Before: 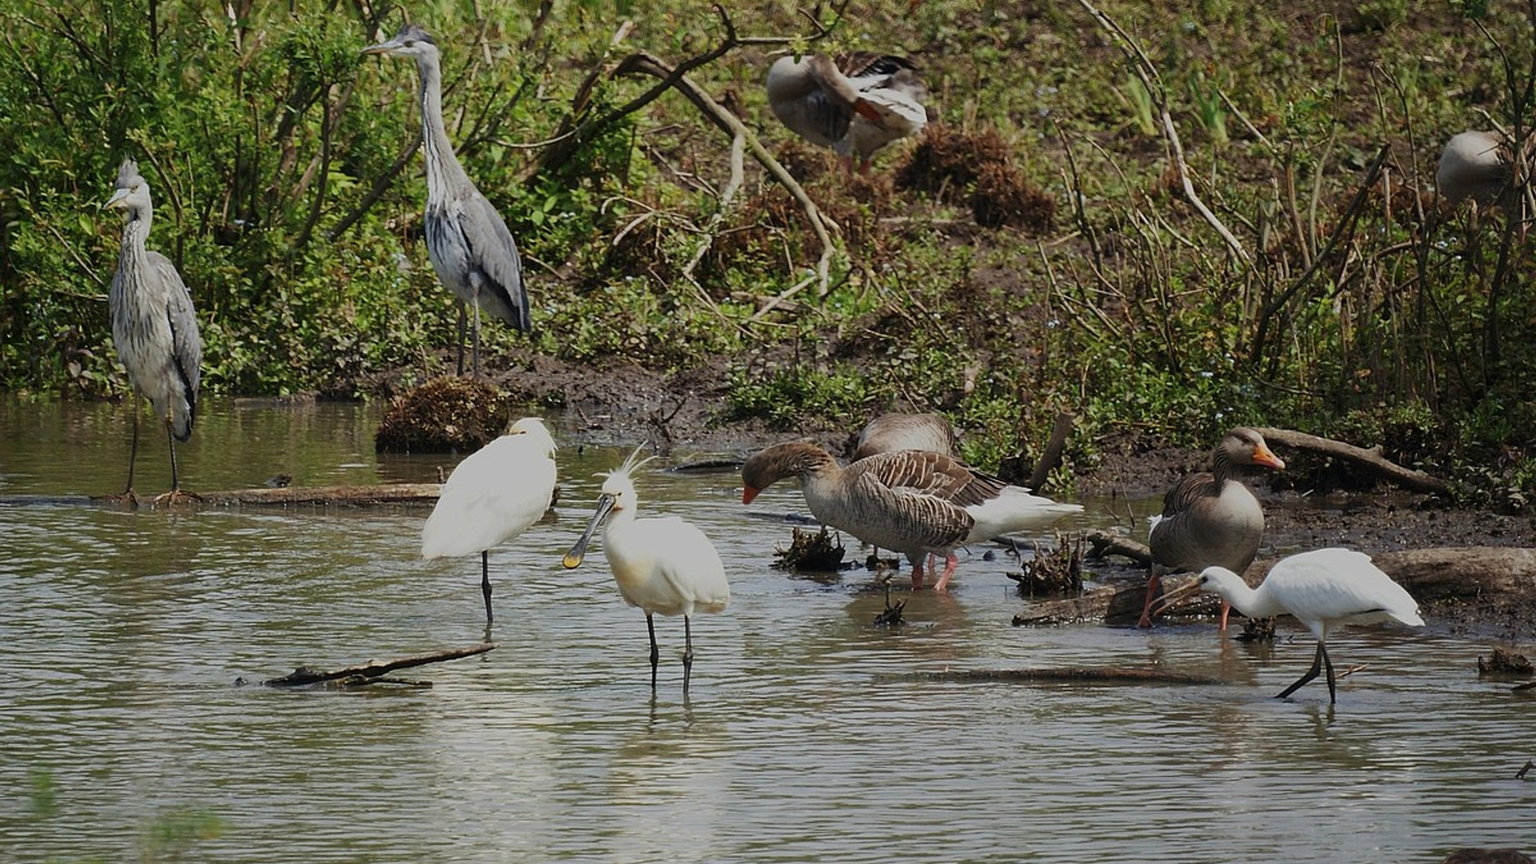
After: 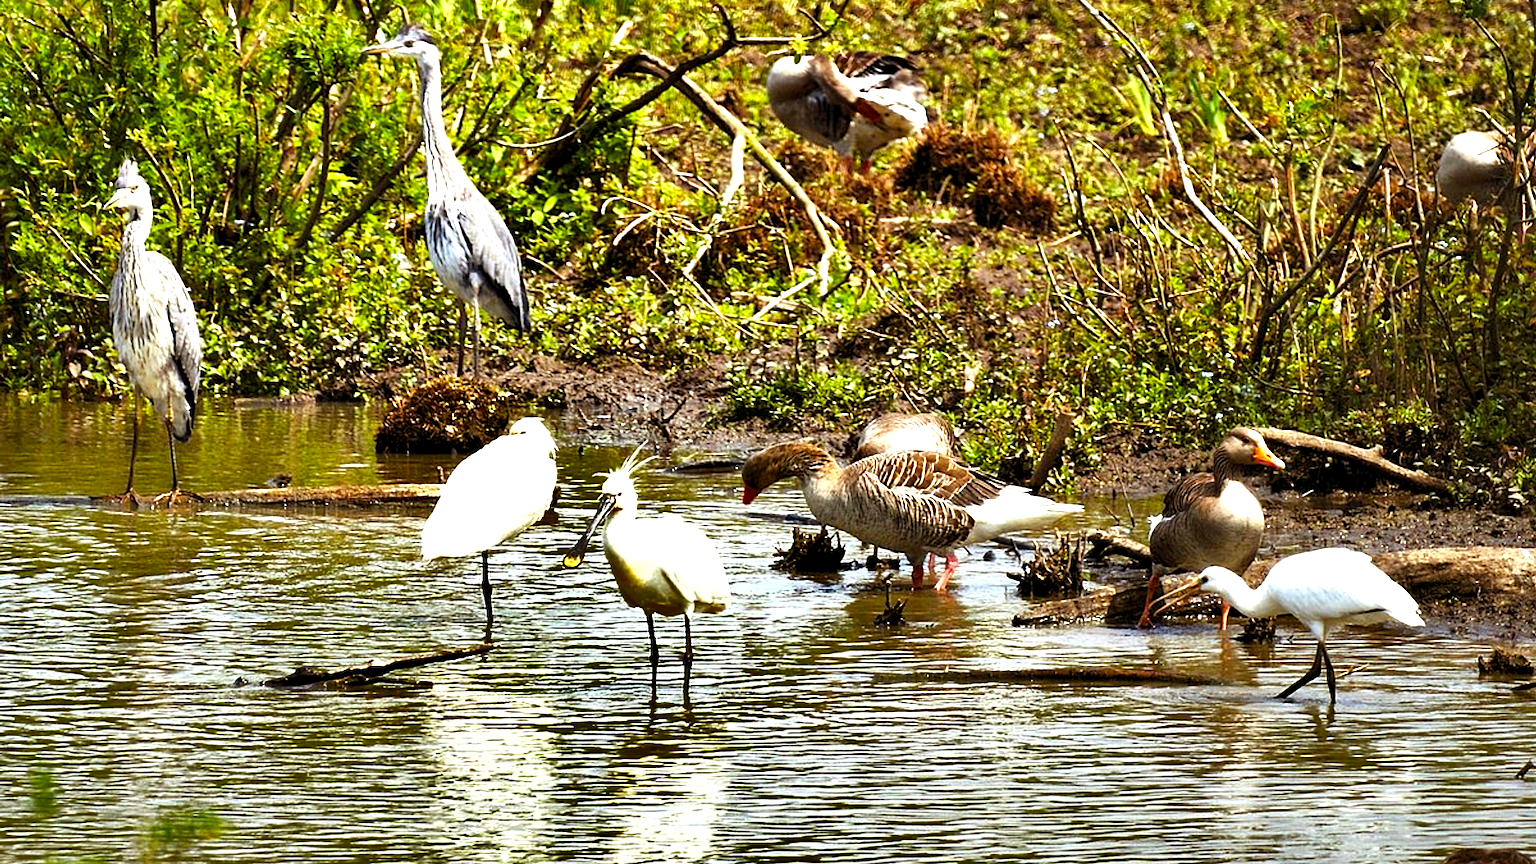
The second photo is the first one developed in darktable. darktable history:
exposure: black level correction -0.002, exposure 1.351 EV, compensate highlight preservation false
contrast equalizer: y [[0.6 ×6], [0.55 ×6], [0 ×6], [0 ×6], [0 ×6]]
shadows and highlights: shadows 24.72, highlights -77.8, soften with gaussian
color balance rgb: power › chroma 2.478%, power › hue 67.75°, perceptual saturation grading › global saturation 33.238%, global vibrance 3.215%
